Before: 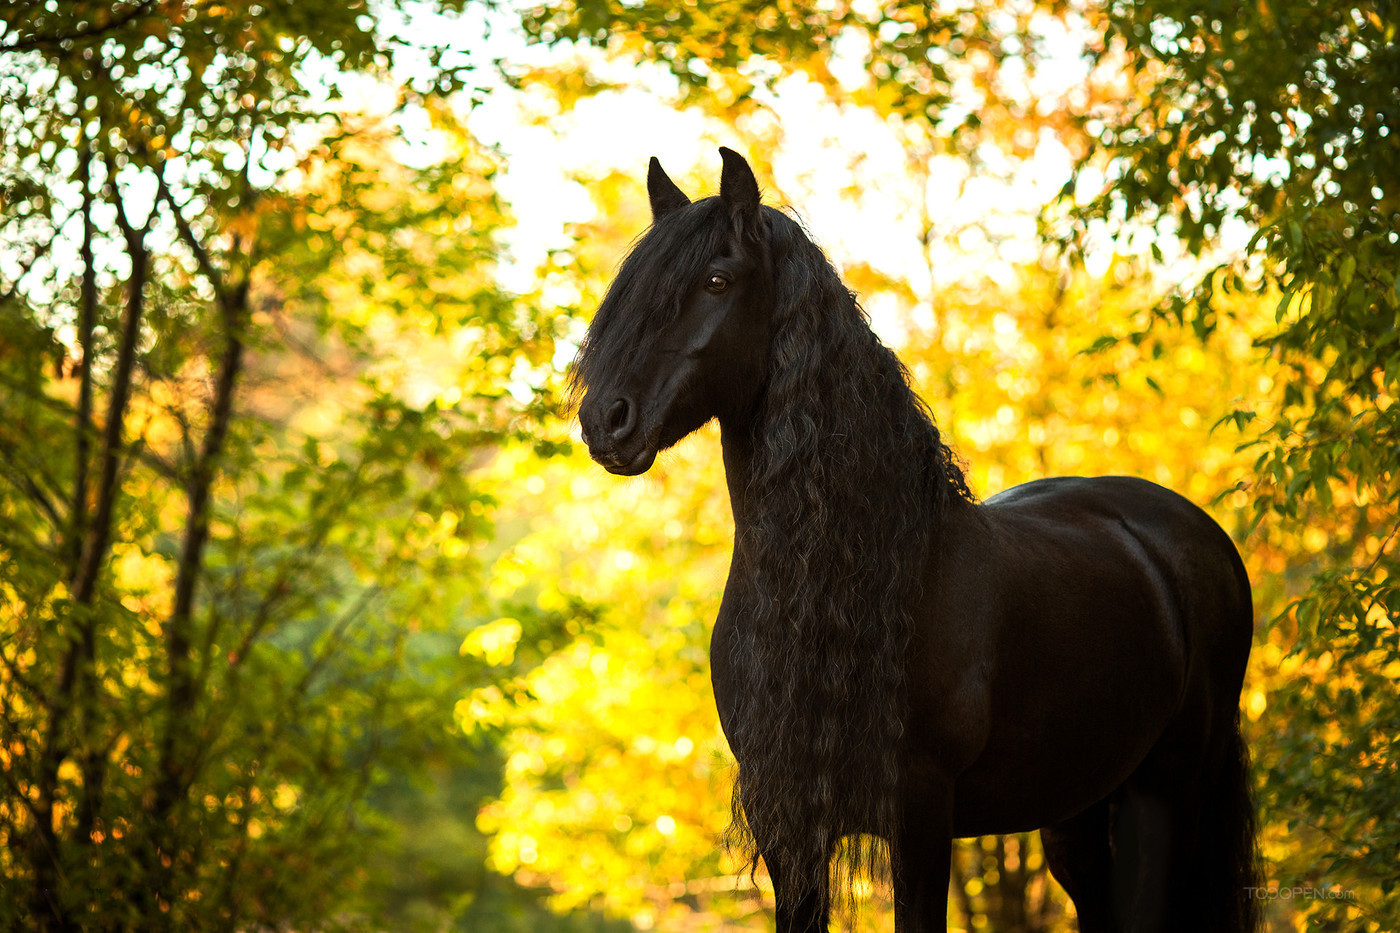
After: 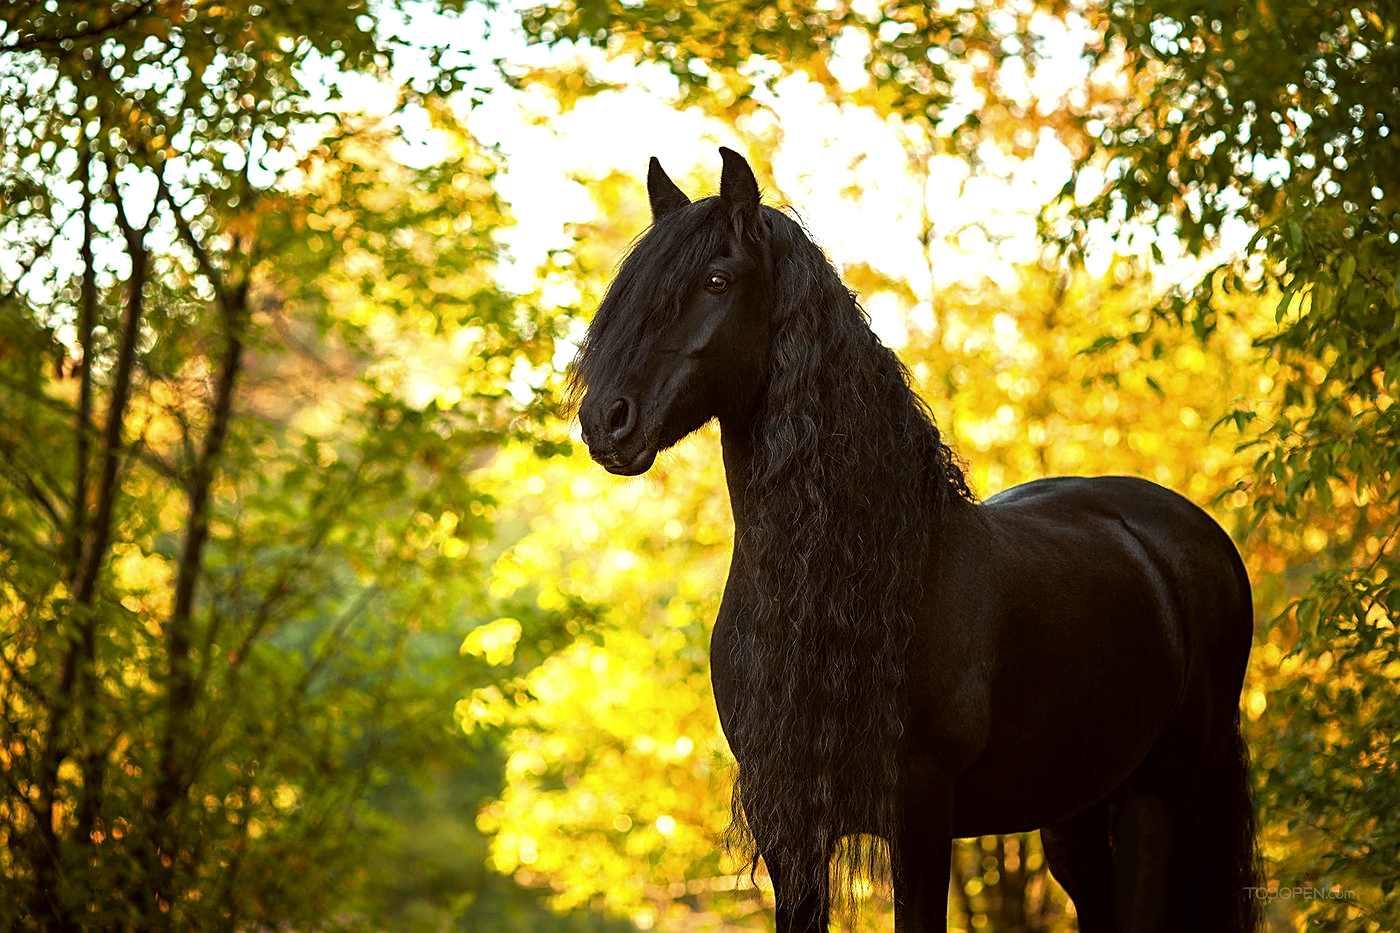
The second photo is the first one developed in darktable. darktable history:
sharpen: on, module defaults
color correction: highlights a* -2.76, highlights b* -2.42, shadows a* 1.99, shadows b* 2.79
tone equalizer: -8 EV 0 EV, -7 EV 0.003 EV, -6 EV -0.003 EV, -5 EV -0.012 EV, -4 EV -0.064 EV, -3 EV -0.211 EV, -2 EV -0.28 EV, -1 EV 0.121 EV, +0 EV 0.304 EV, edges refinement/feathering 500, mask exposure compensation -1.57 EV, preserve details no
